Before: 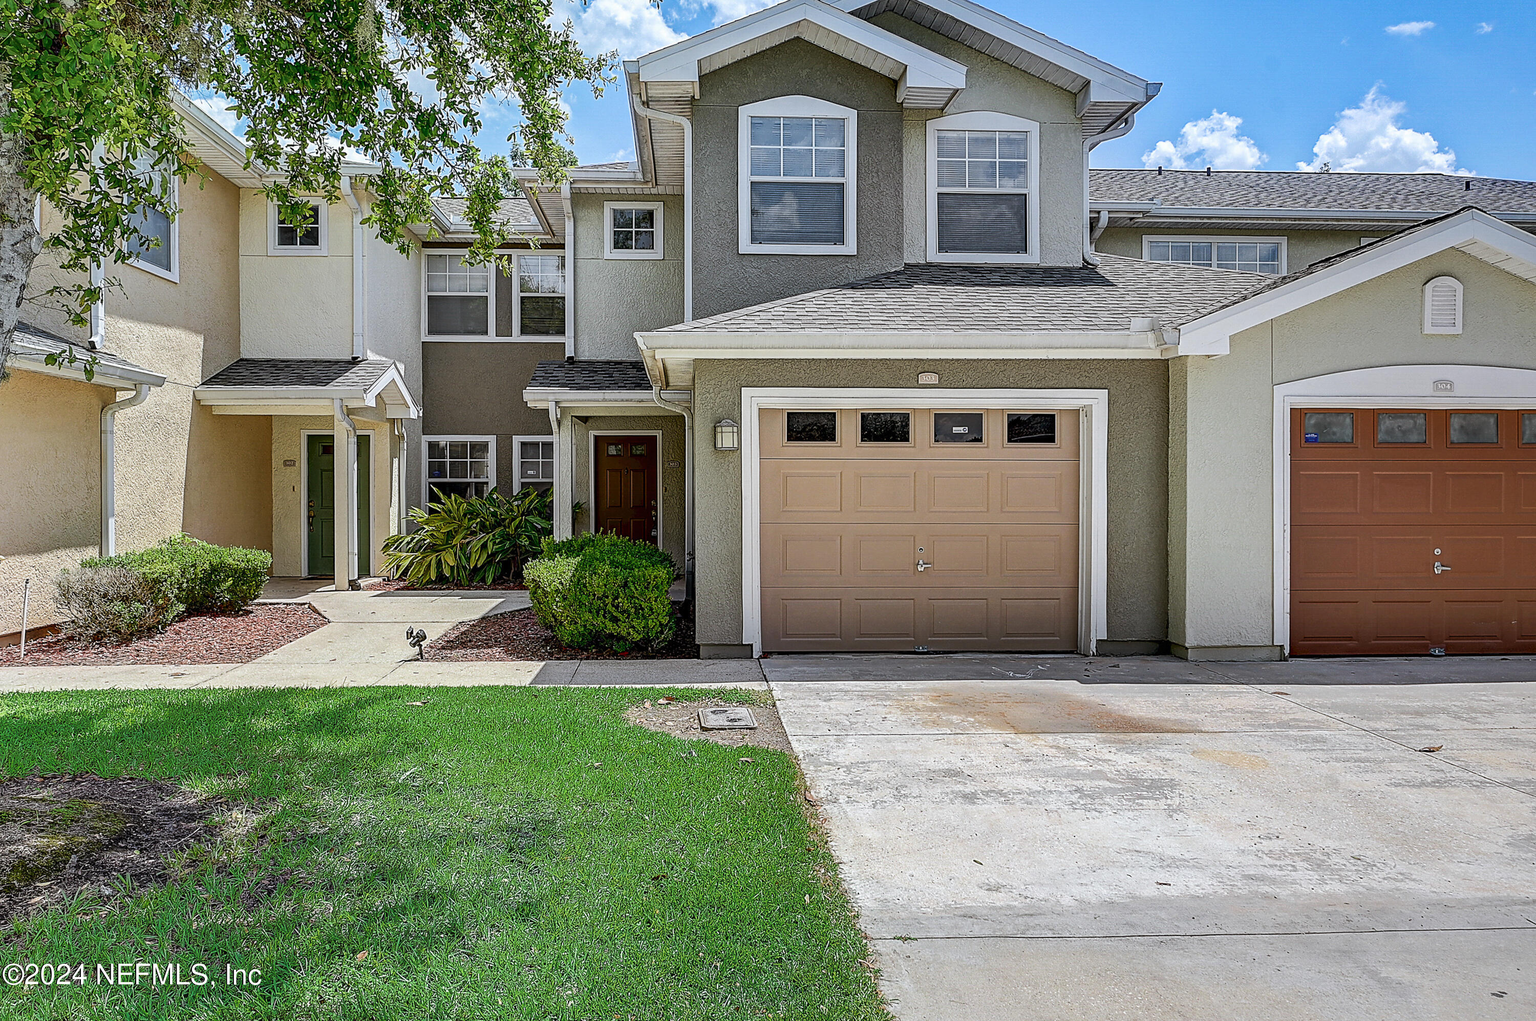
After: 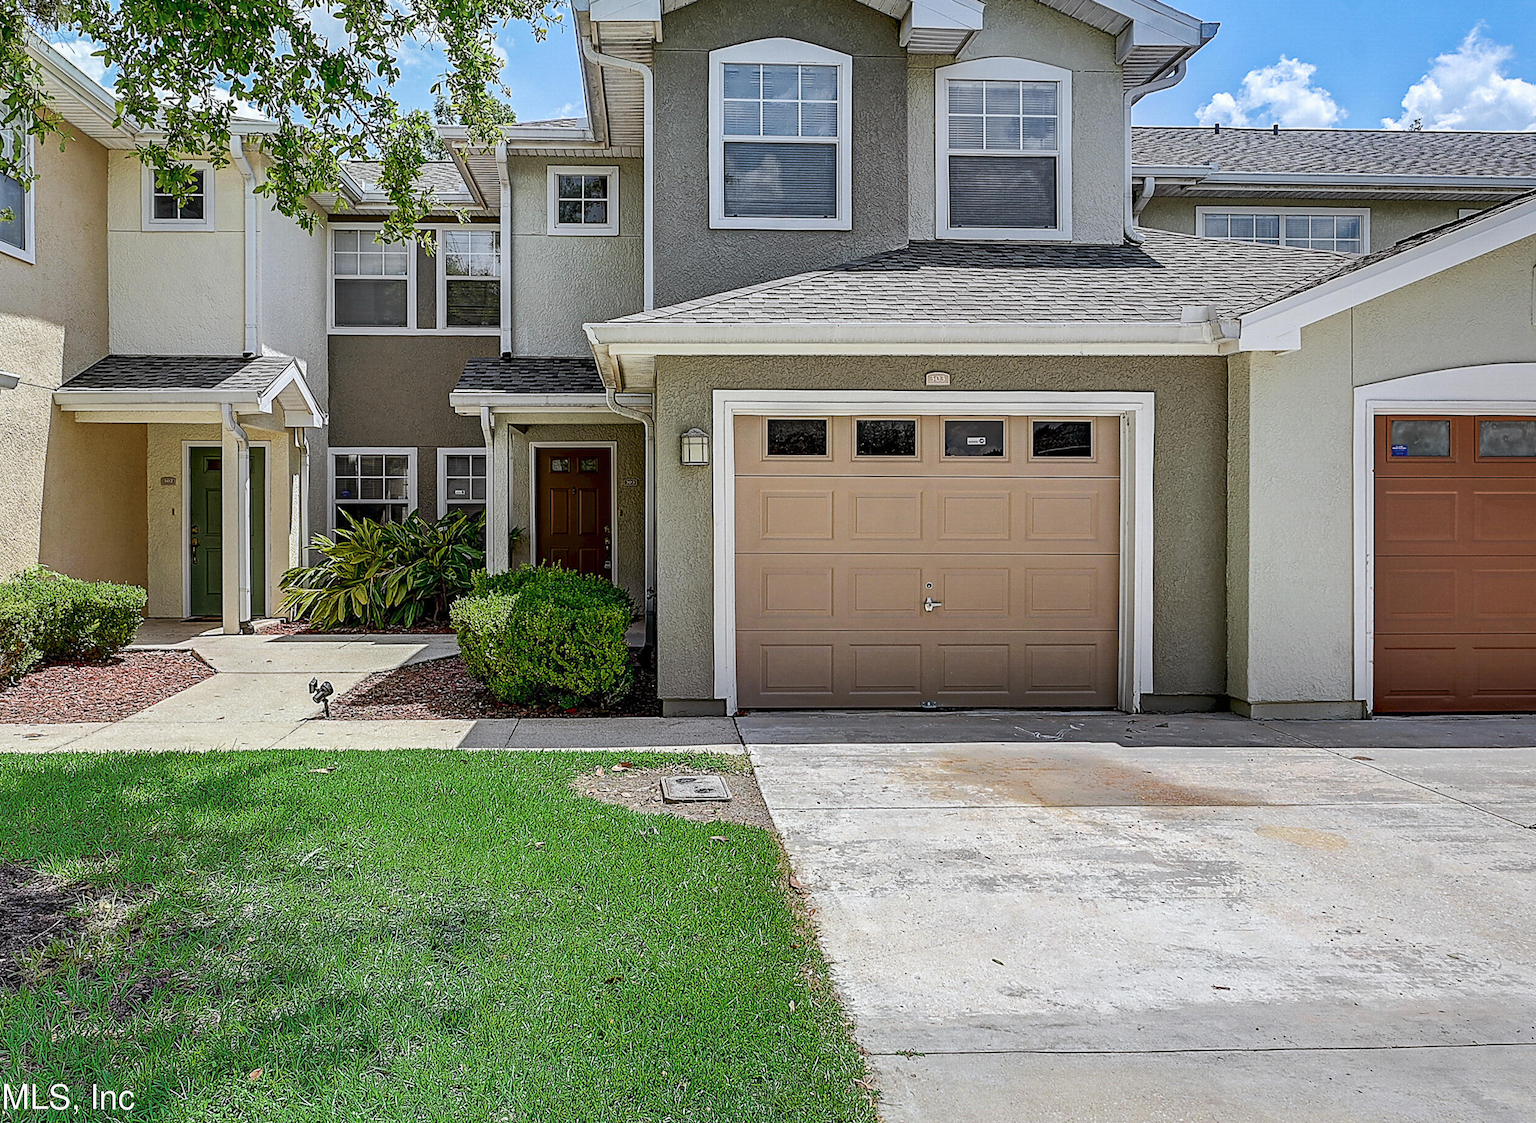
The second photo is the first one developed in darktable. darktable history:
crop: left 9.8%, top 6.276%, right 7.193%, bottom 2.356%
